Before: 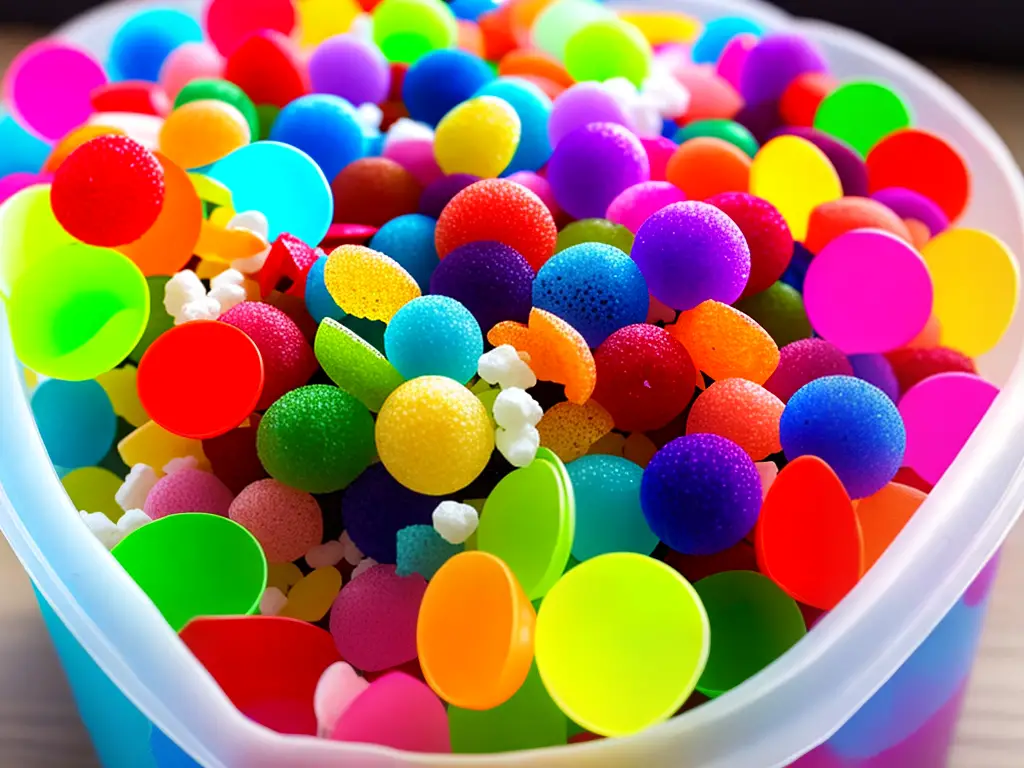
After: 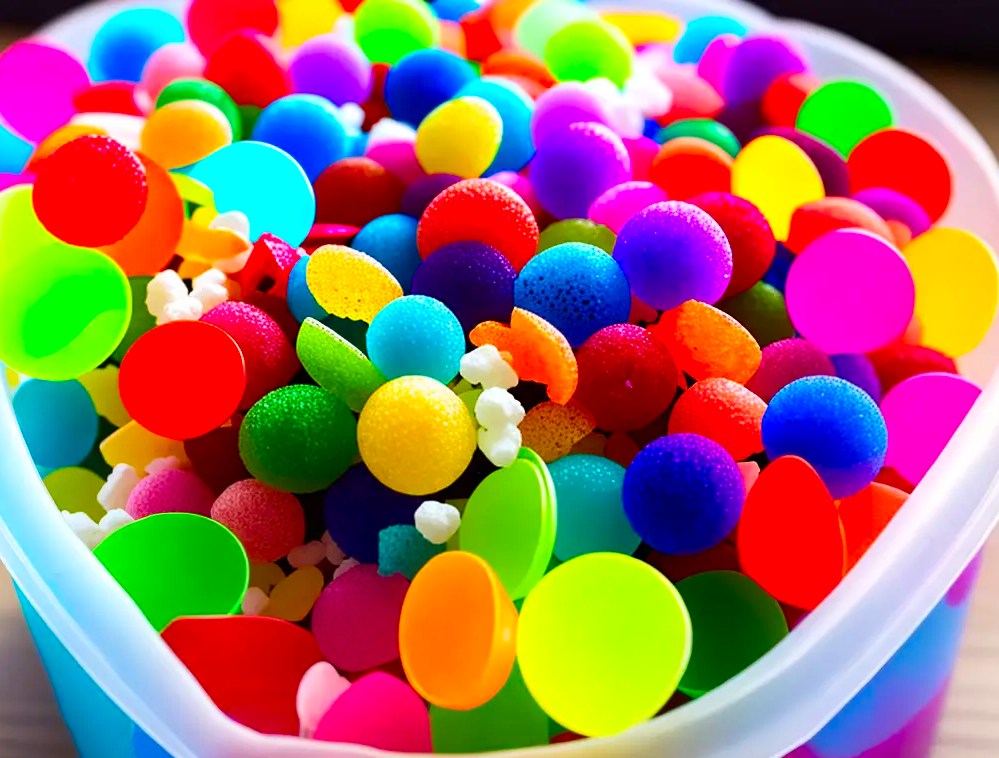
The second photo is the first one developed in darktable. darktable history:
levels: levels [0, 0.498, 1]
contrast brightness saturation: contrast 0.15, brightness -0.01, saturation 0.1
color contrast: green-magenta contrast 1.2, blue-yellow contrast 1.2
crop and rotate: left 1.774%, right 0.633%, bottom 1.28%
